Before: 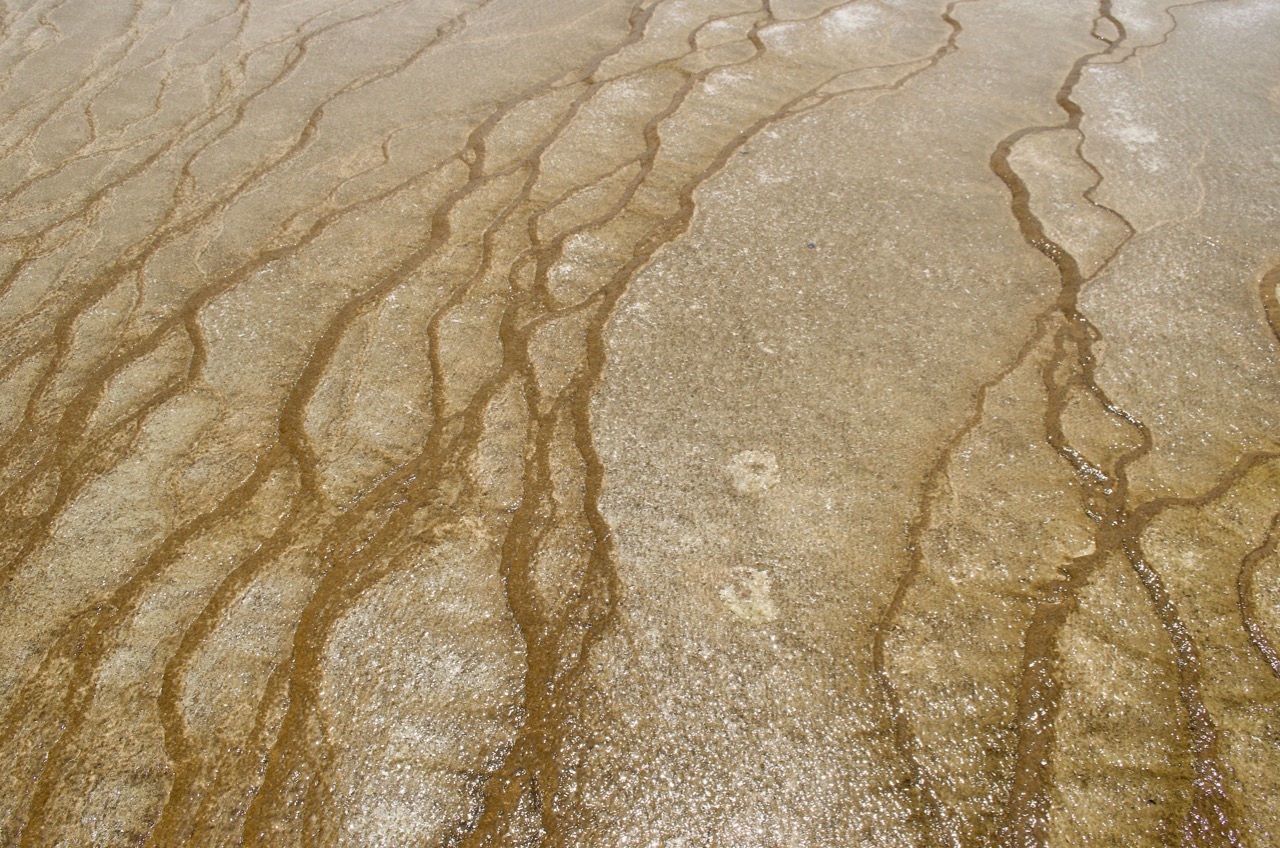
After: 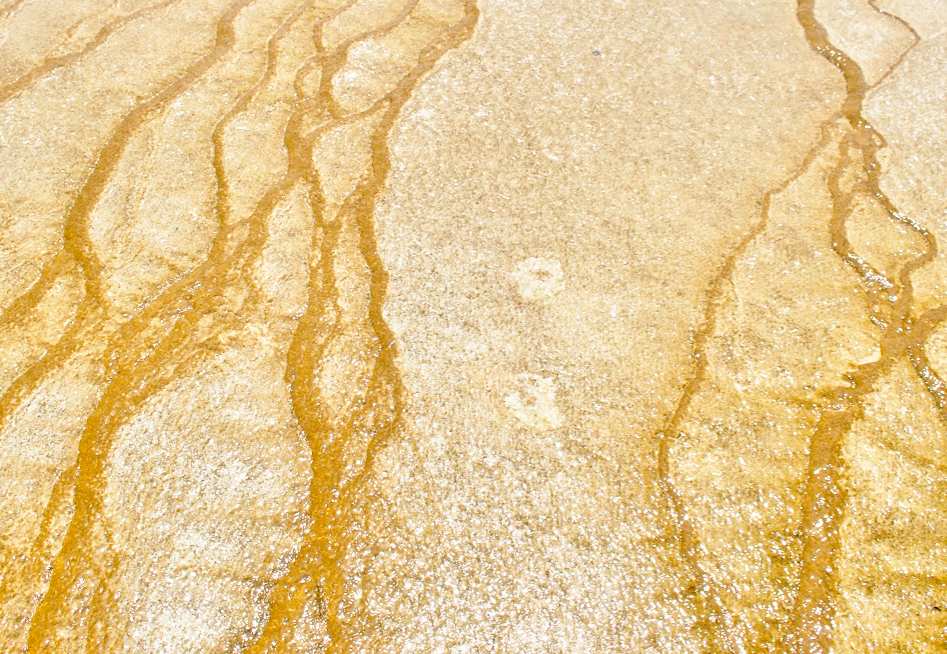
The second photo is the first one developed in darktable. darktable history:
base curve: curves: ch0 [(0, 0) (0.028, 0.03) (0.121, 0.232) (0.46, 0.748) (0.859, 0.968) (1, 1)], preserve colors none
tone equalizer: -7 EV 0.15 EV, -6 EV 0.6 EV, -5 EV 1.15 EV, -4 EV 1.33 EV, -3 EV 1.15 EV, -2 EV 0.6 EV, -1 EV 0.15 EV, mask exposure compensation -0.5 EV
crop: left 16.871%, top 22.857%, right 9.116%
